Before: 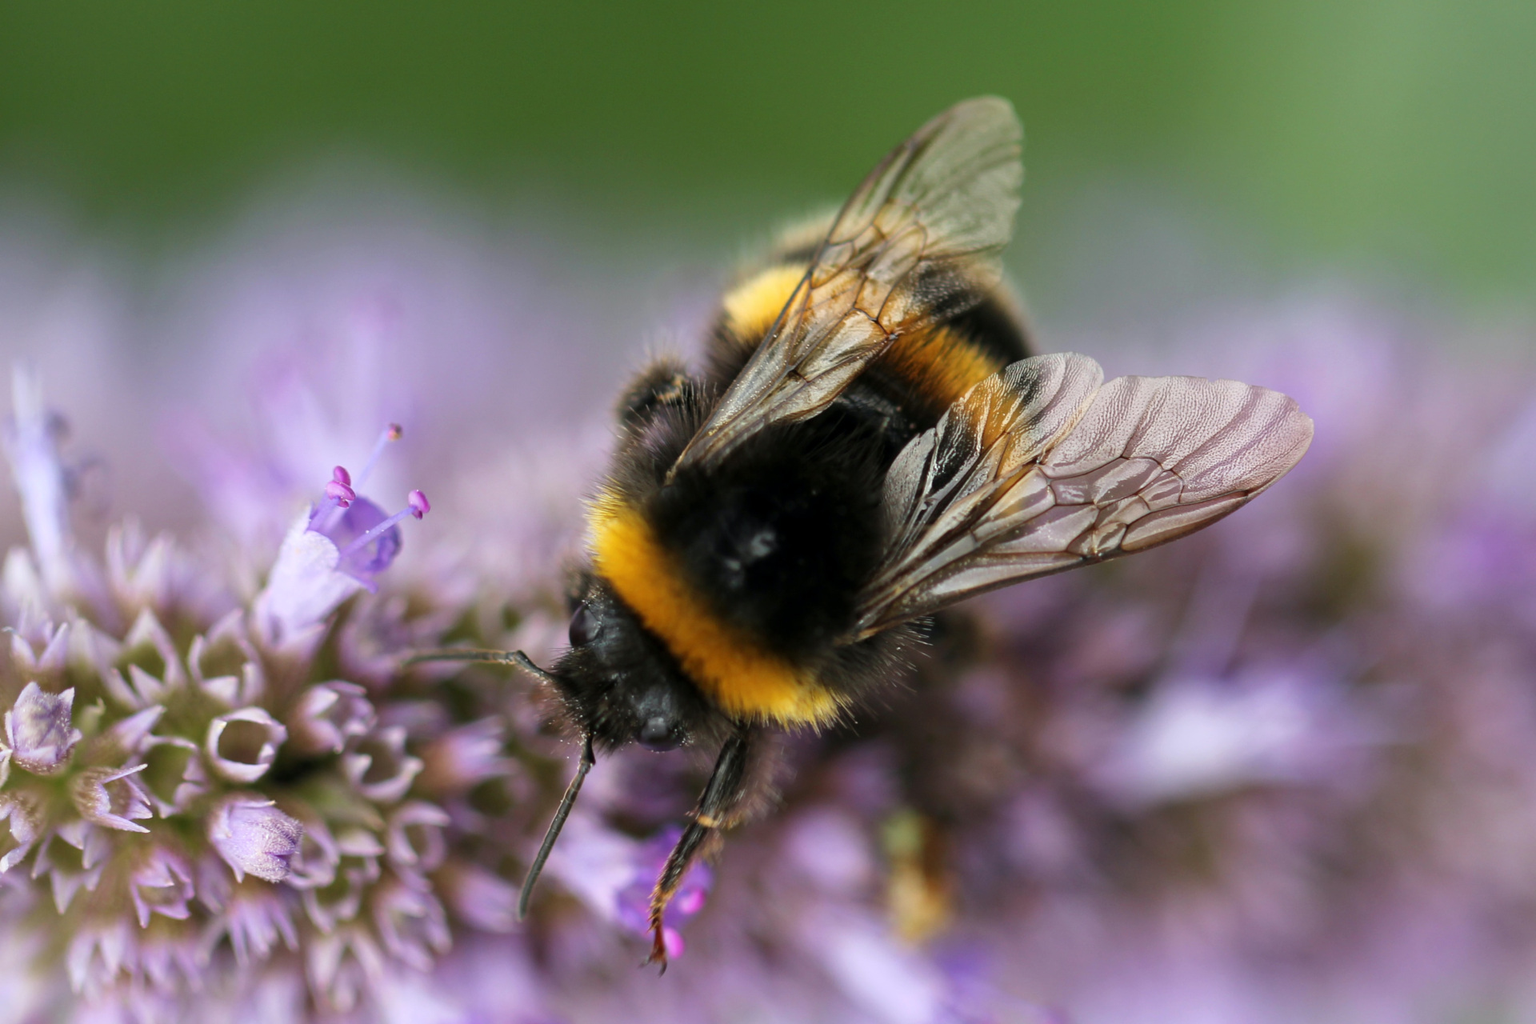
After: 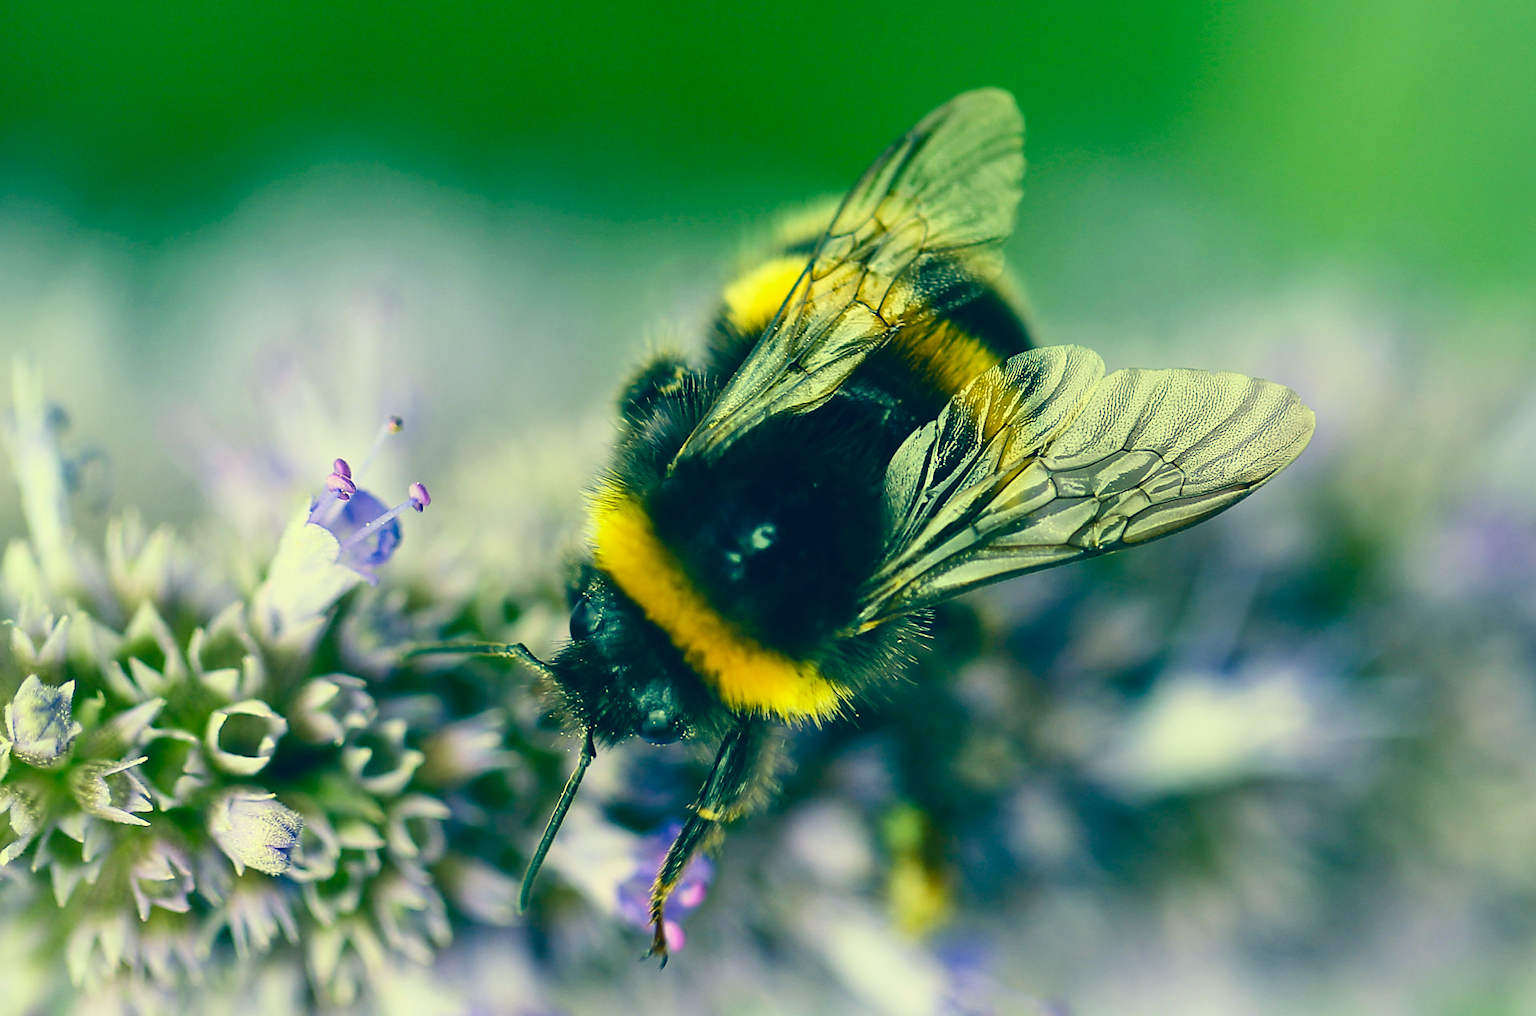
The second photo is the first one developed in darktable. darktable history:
crop: top 0.829%, right 0.073%
color correction: highlights a* -15.51, highlights b* 39.94, shadows a* -39.26, shadows b* -25.48
shadows and highlights: shadows 74.17, highlights -23.63, soften with gaussian
sharpen: radius 1.382, amount 1.235, threshold 0.759
color balance rgb: power › hue 63.07°, perceptual saturation grading › global saturation 20%, perceptual saturation grading › highlights -25.038%, perceptual saturation grading › shadows 25.851%
haze removal: strength 0.023, distance 0.251, compatibility mode true, adaptive false
contrast brightness saturation: contrast 0.236, brightness 0.095
